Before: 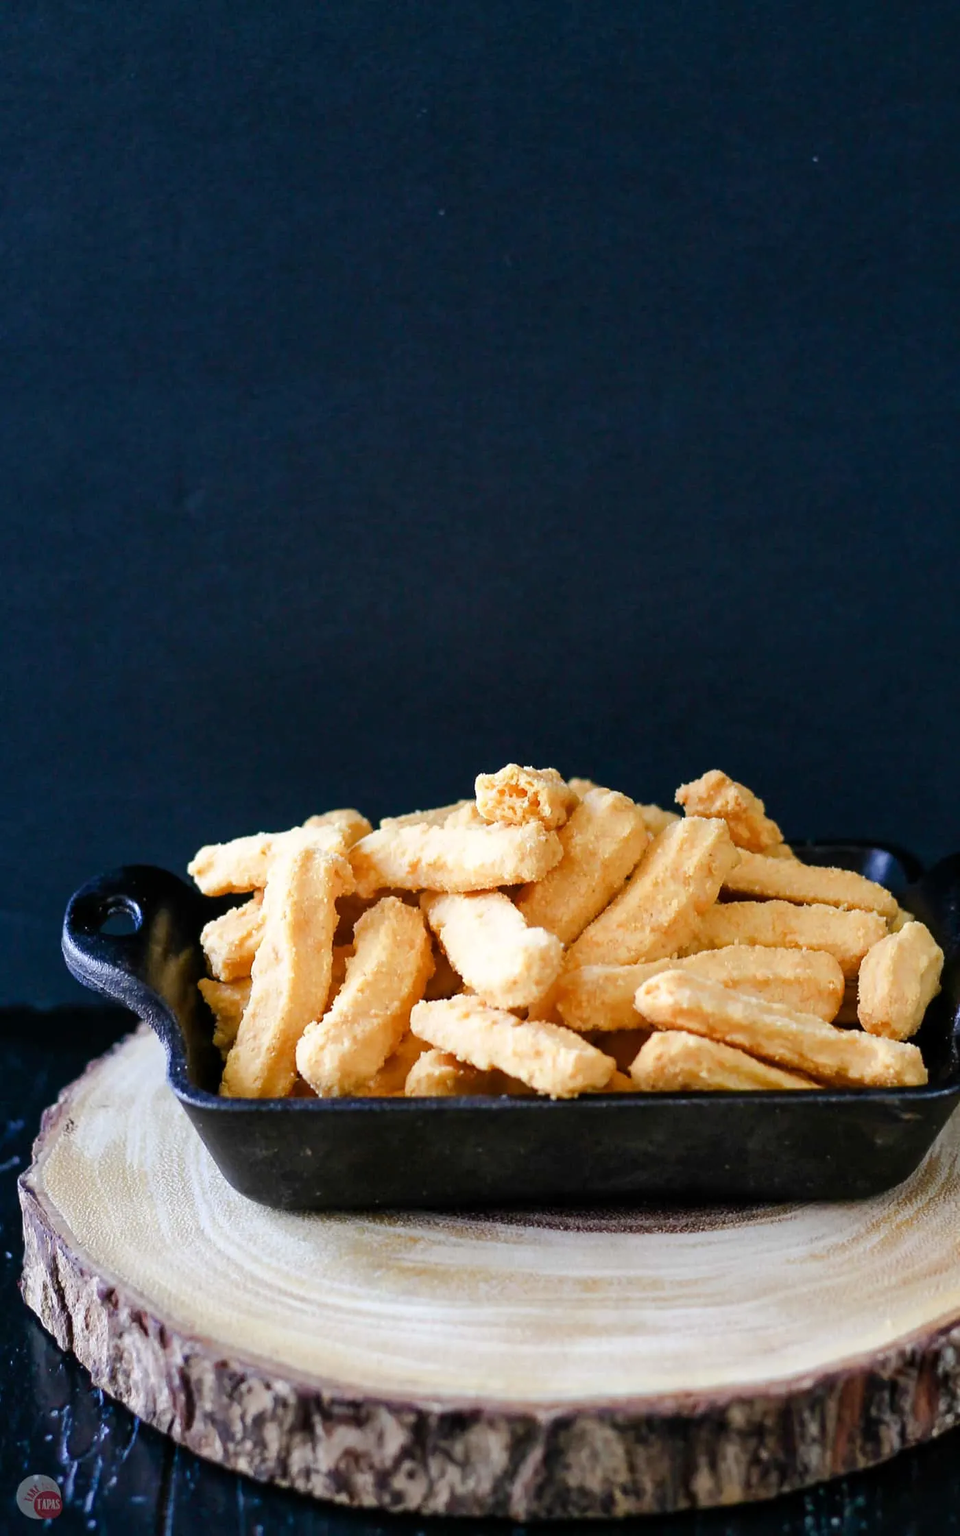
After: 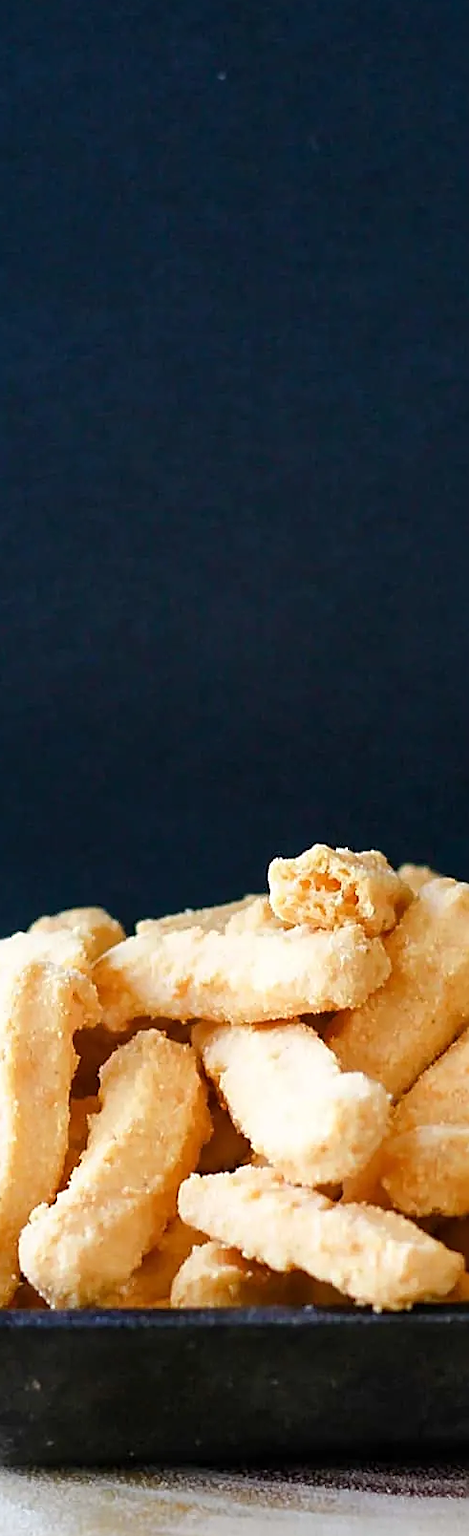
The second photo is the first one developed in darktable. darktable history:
crop and rotate: left 29.445%, top 10.308%, right 35.358%, bottom 17.87%
sharpen: on, module defaults
